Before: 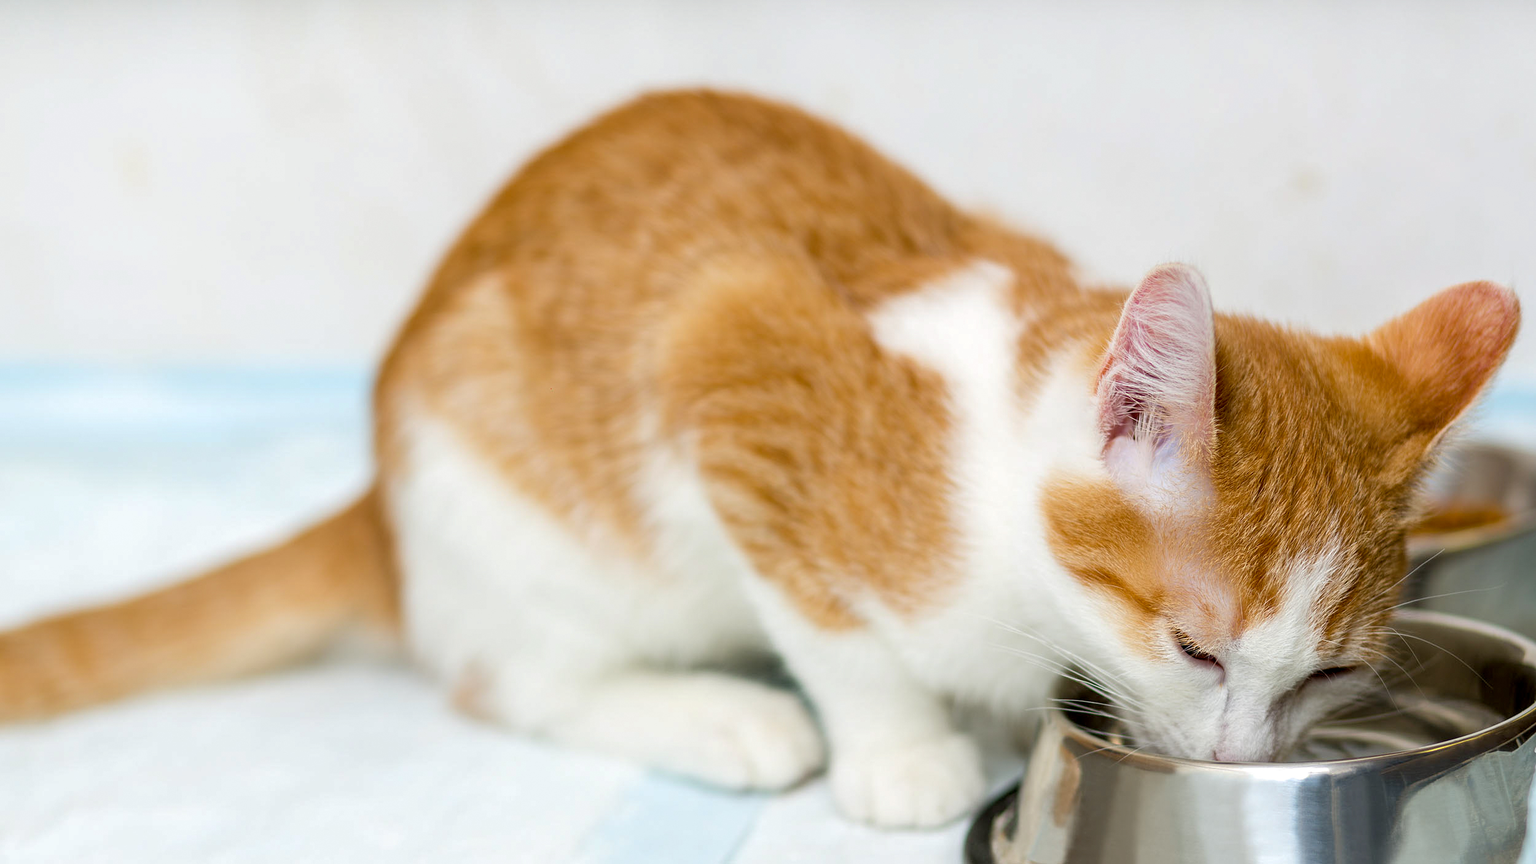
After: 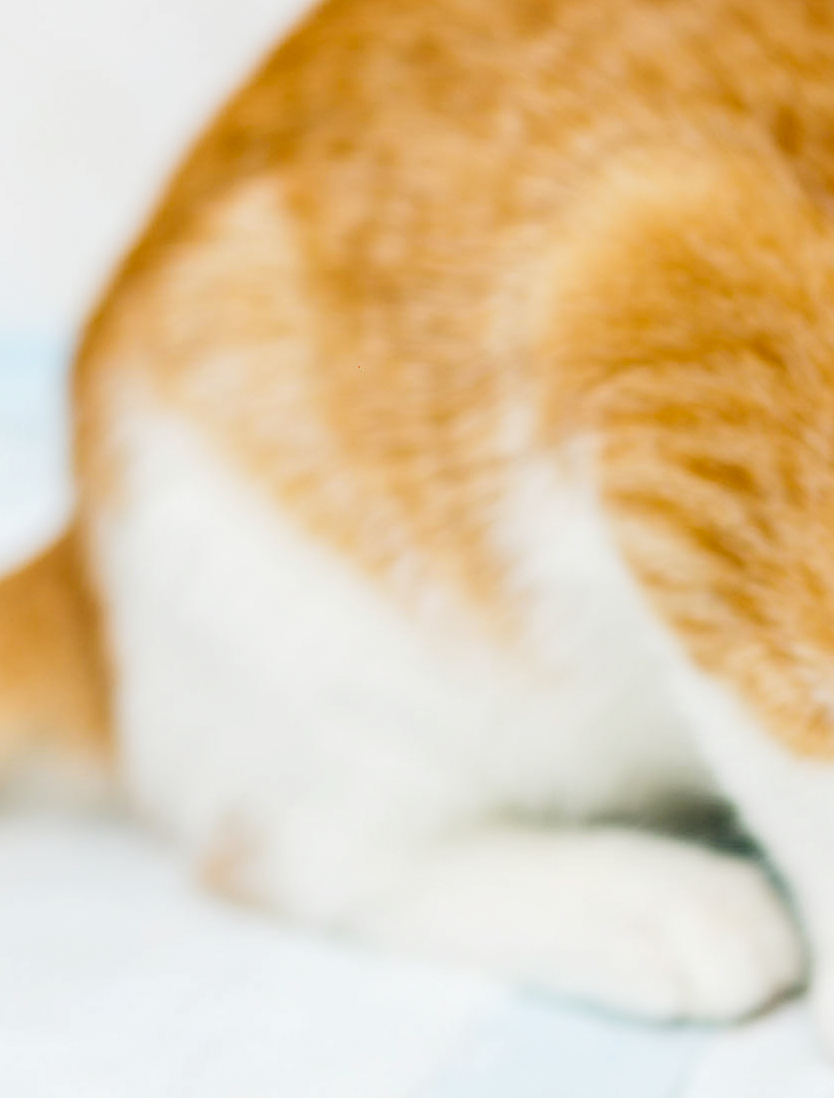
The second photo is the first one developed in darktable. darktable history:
tone curve: curves: ch0 [(0, 0) (0.071, 0.047) (0.266, 0.26) (0.491, 0.552) (0.753, 0.818) (1, 0.983)]; ch1 [(0, 0) (0.346, 0.307) (0.408, 0.369) (0.463, 0.443) (0.482, 0.493) (0.502, 0.5) (0.517, 0.518) (0.55, 0.573) (0.597, 0.641) (0.651, 0.709) (1, 1)]; ch2 [(0, 0) (0.346, 0.34) (0.434, 0.46) (0.485, 0.494) (0.5, 0.494) (0.517, 0.506) (0.535, 0.545) (0.583, 0.634) (0.625, 0.686) (1, 1)], preserve colors none
crop and rotate: left 21.555%, top 18.942%, right 45.062%, bottom 2.989%
exposure: compensate highlight preservation false
tone equalizer: on, module defaults
